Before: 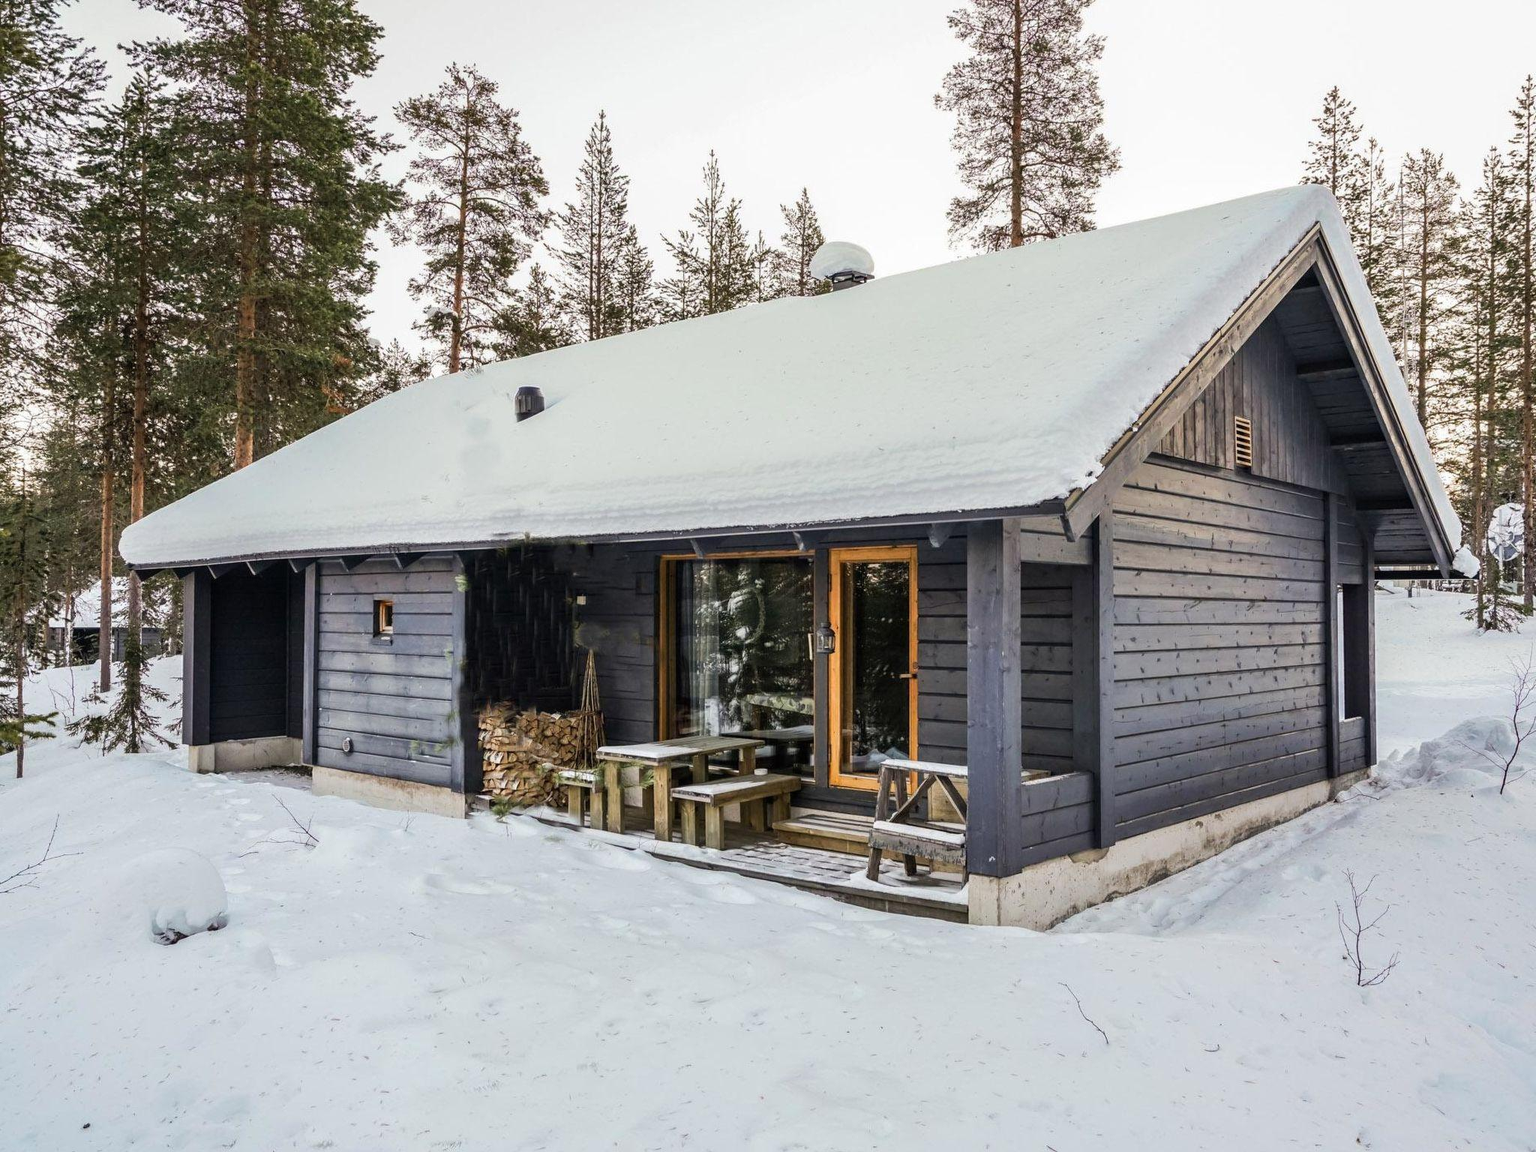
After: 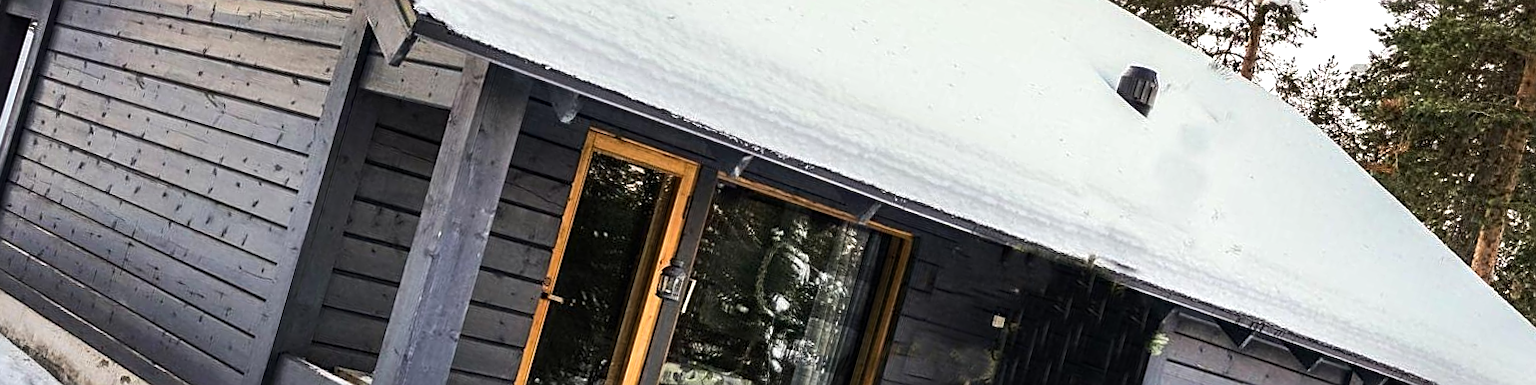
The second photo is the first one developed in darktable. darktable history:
crop and rotate: angle 16.12°, top 30.835%, bottom 35.653%
sharpen: on, module defaults
tone equalizer: -8 EV -0.417 EV, -7 EV -0.389 EV, -6 EV -0.333 EV, -5 EV -0.222 EV, -3 EV 0.222 EV, -2 EV 0.333 EV, -1 EV 0.389 EV, +0 EV 0.417 EV, edges refinement/feathering 500, mask exposure compensation -1.57 EV, preserve details no
